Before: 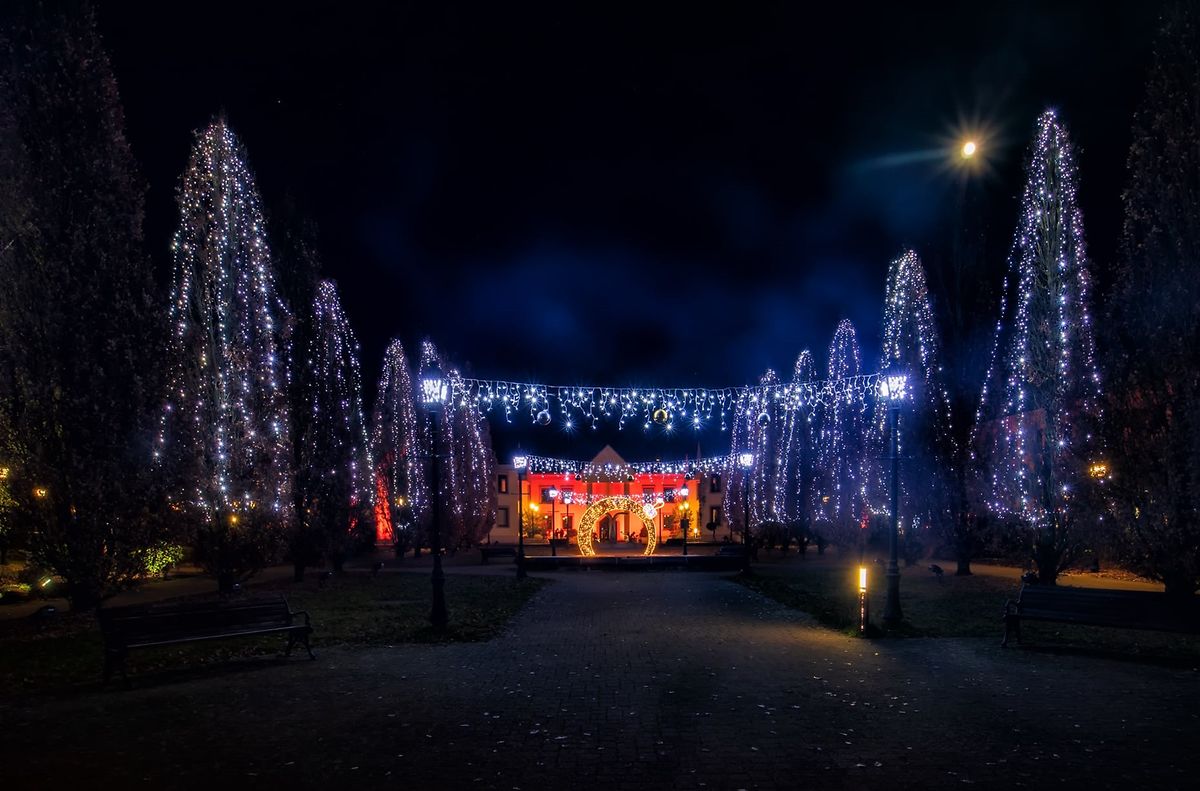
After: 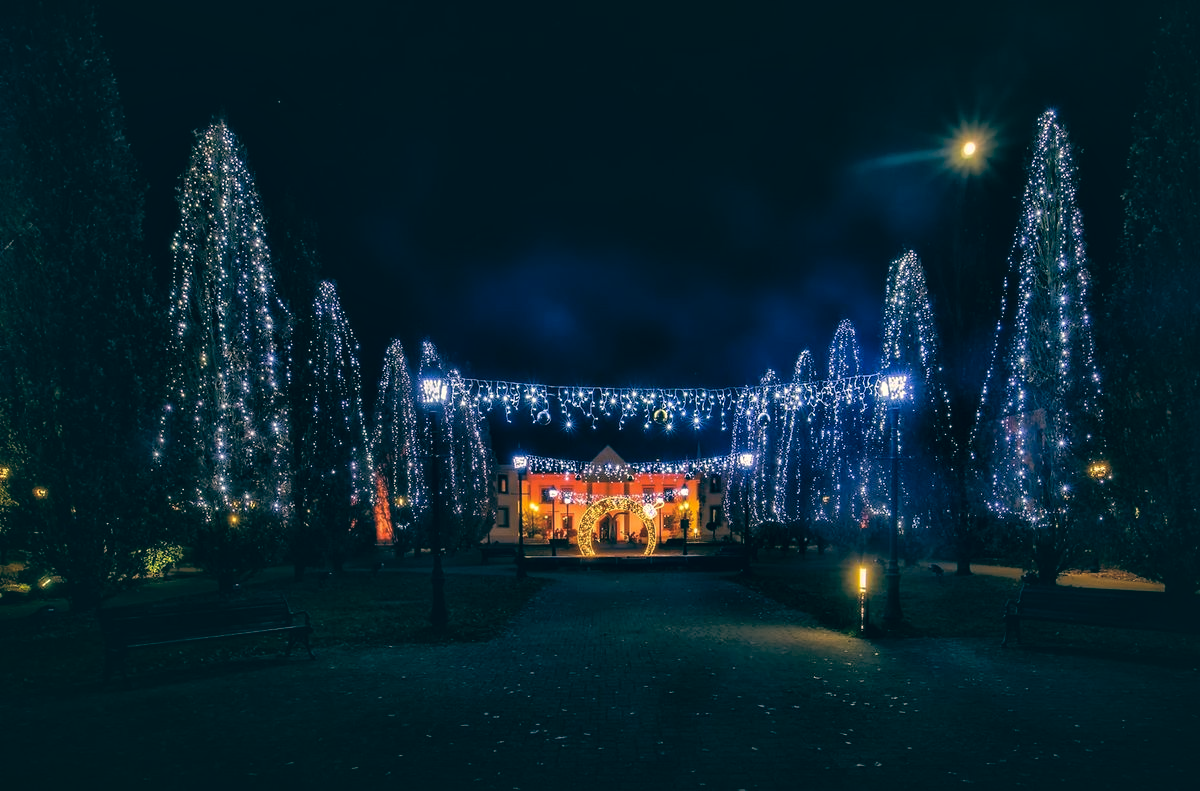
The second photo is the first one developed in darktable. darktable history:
color contrast: green-magenta contrast 0.8, blue-yellow contrast 1.1, unbound 0
local contrast: mode bilateral grid, contrast 20, coarseness 50, detail 161%, midtone range 0.2
color balance: lift [1.005, 0.99, 1.007, 1.01], gamma [1, 0.979, 1.011, 1.021], gain [0.923, 1.098, 1.025, 0.902], input saturation 90.45%, contrast 7.73%, output saturation 105.91%
